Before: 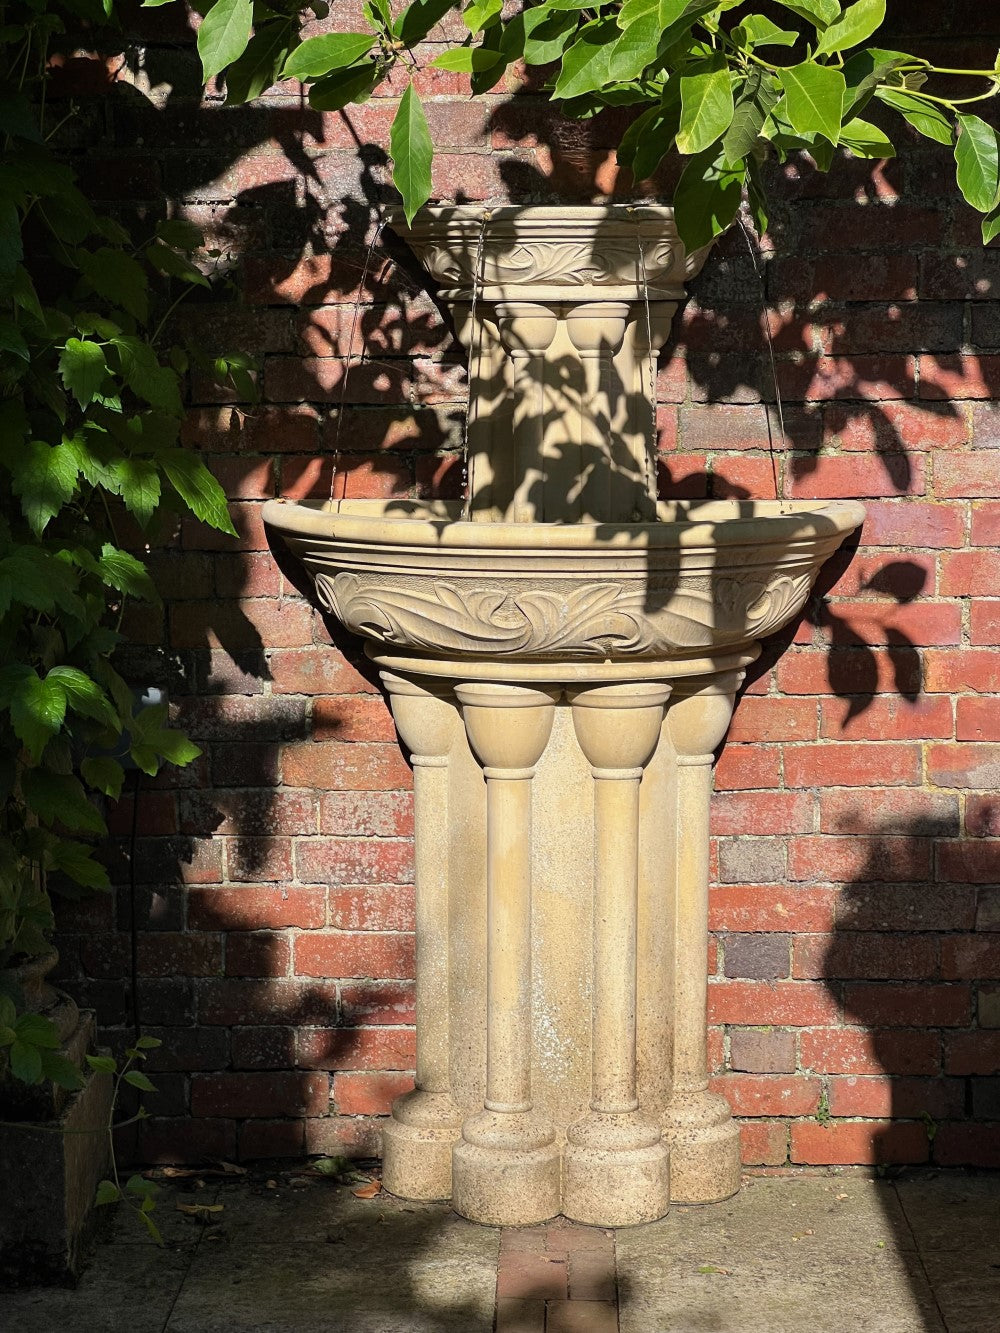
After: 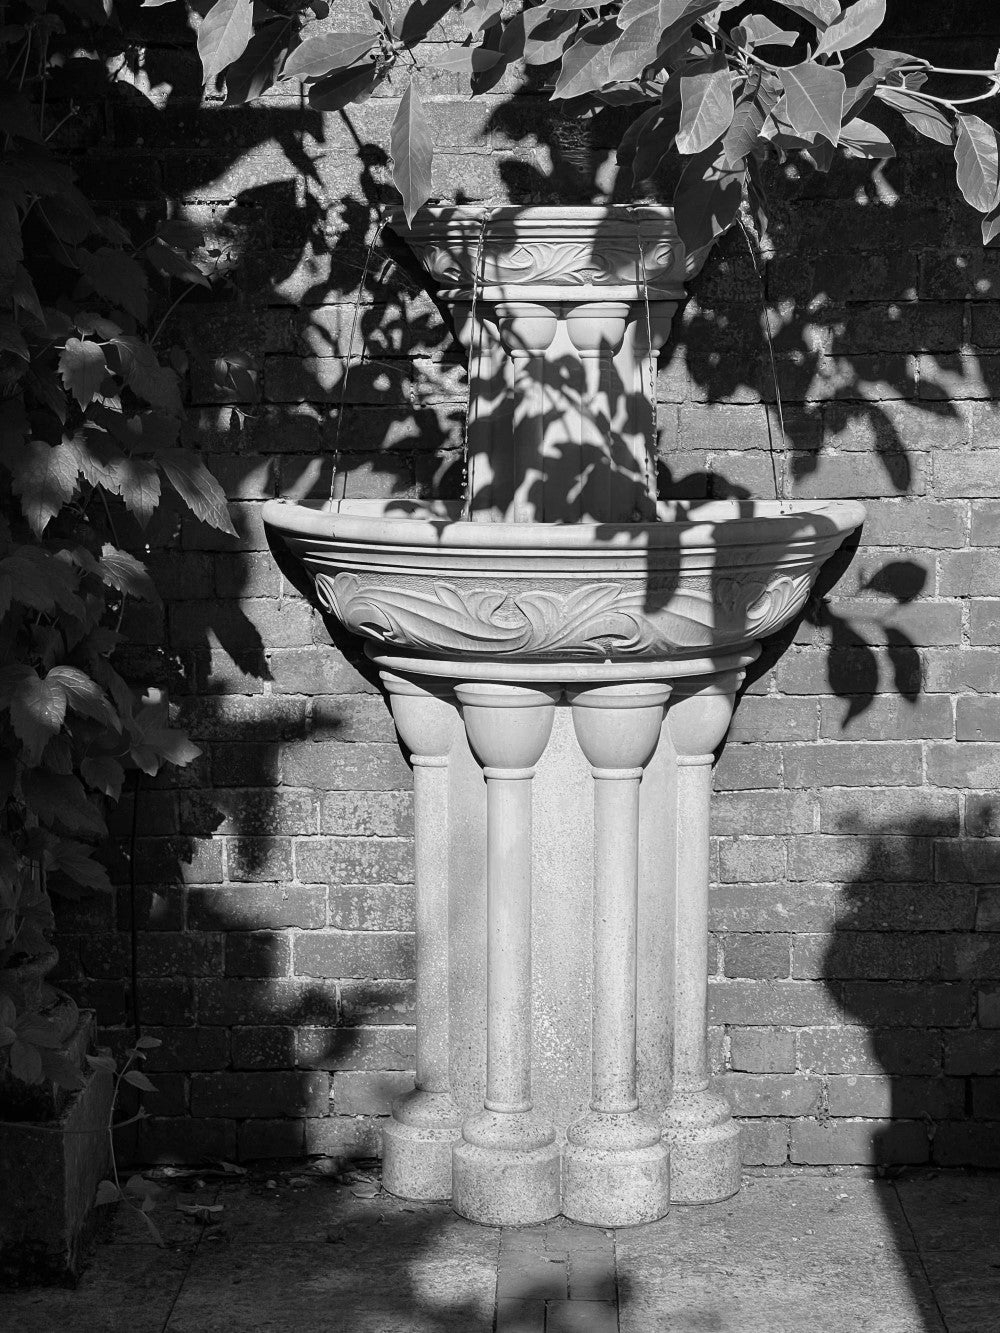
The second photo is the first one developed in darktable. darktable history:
monochrome: on, module defaults
color balance rgb: perceptual saturation grading › global saturation 25%, global vibrance 20%
